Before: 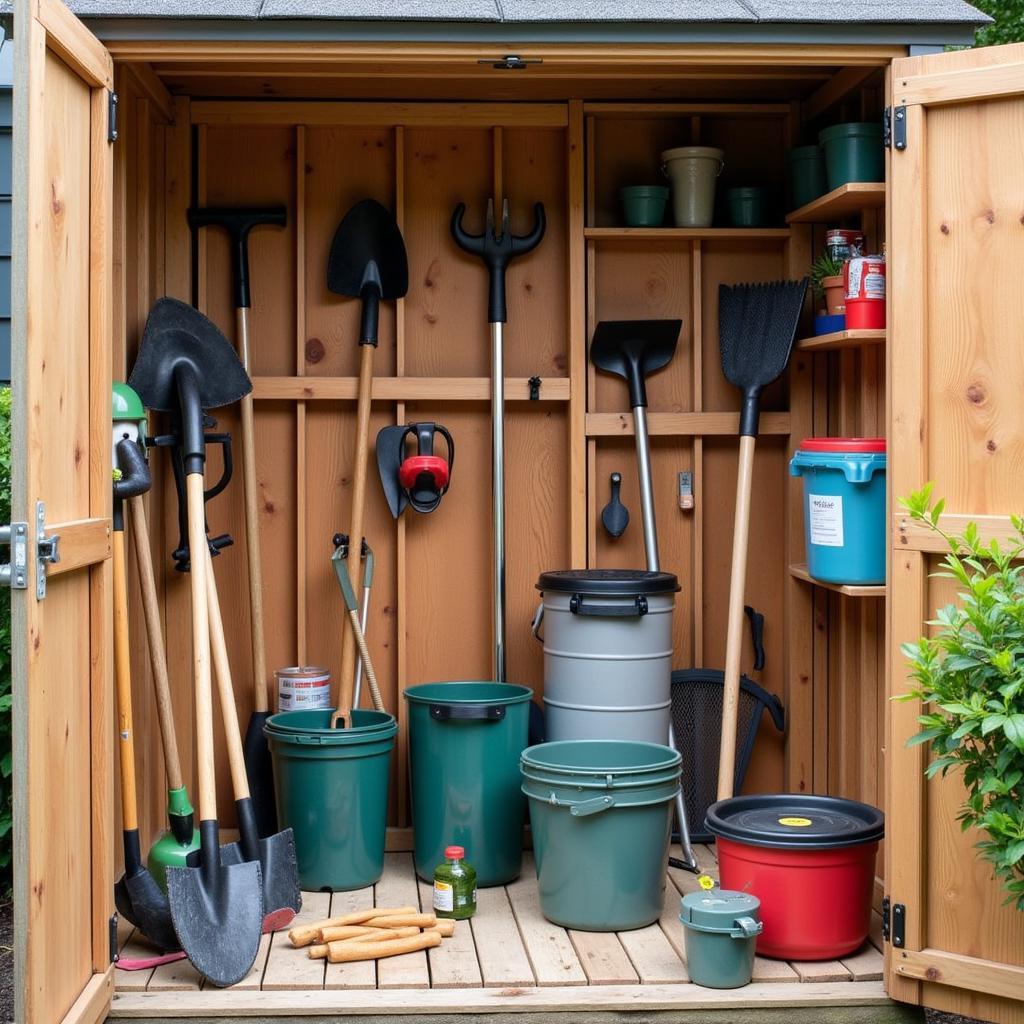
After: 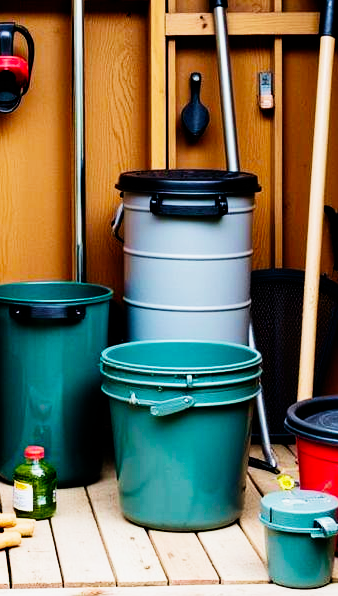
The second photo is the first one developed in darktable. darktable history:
shadows and highlights: shadows 0.683, highlights 39.79
color balance rgb: power › hue 328.67°, perceptual saturation grading › global saturation 25.258%, global vibrance 20%
velvia: strength 44.51%
crop: left 41.024%, top 39.081%, right 25.884%, bottom 2.651%
exposure: black level correction 0.001, compensate exposure bias true, compensate highlight preservation false
filmic rgb: black relative exposure -7.49 EV, white relative exposure 4.99 EV, hardness 3.33, contrast 1.296, preserve chrominance no, color science v5 (2021)
tone equalizer: -8 EV -0.77 EV, -7 EV -0.688 EV, -6 EV -0.577 EV, -5 EV -0.395 EV, -3 EV 0.399 EV, -2 EV 0.6 EV, -1 EV 0.674 EV, +0 EV 0.74 EV, edges refinement/feathering 500, mask exposure compensation -1.57 EV, preserve details no
